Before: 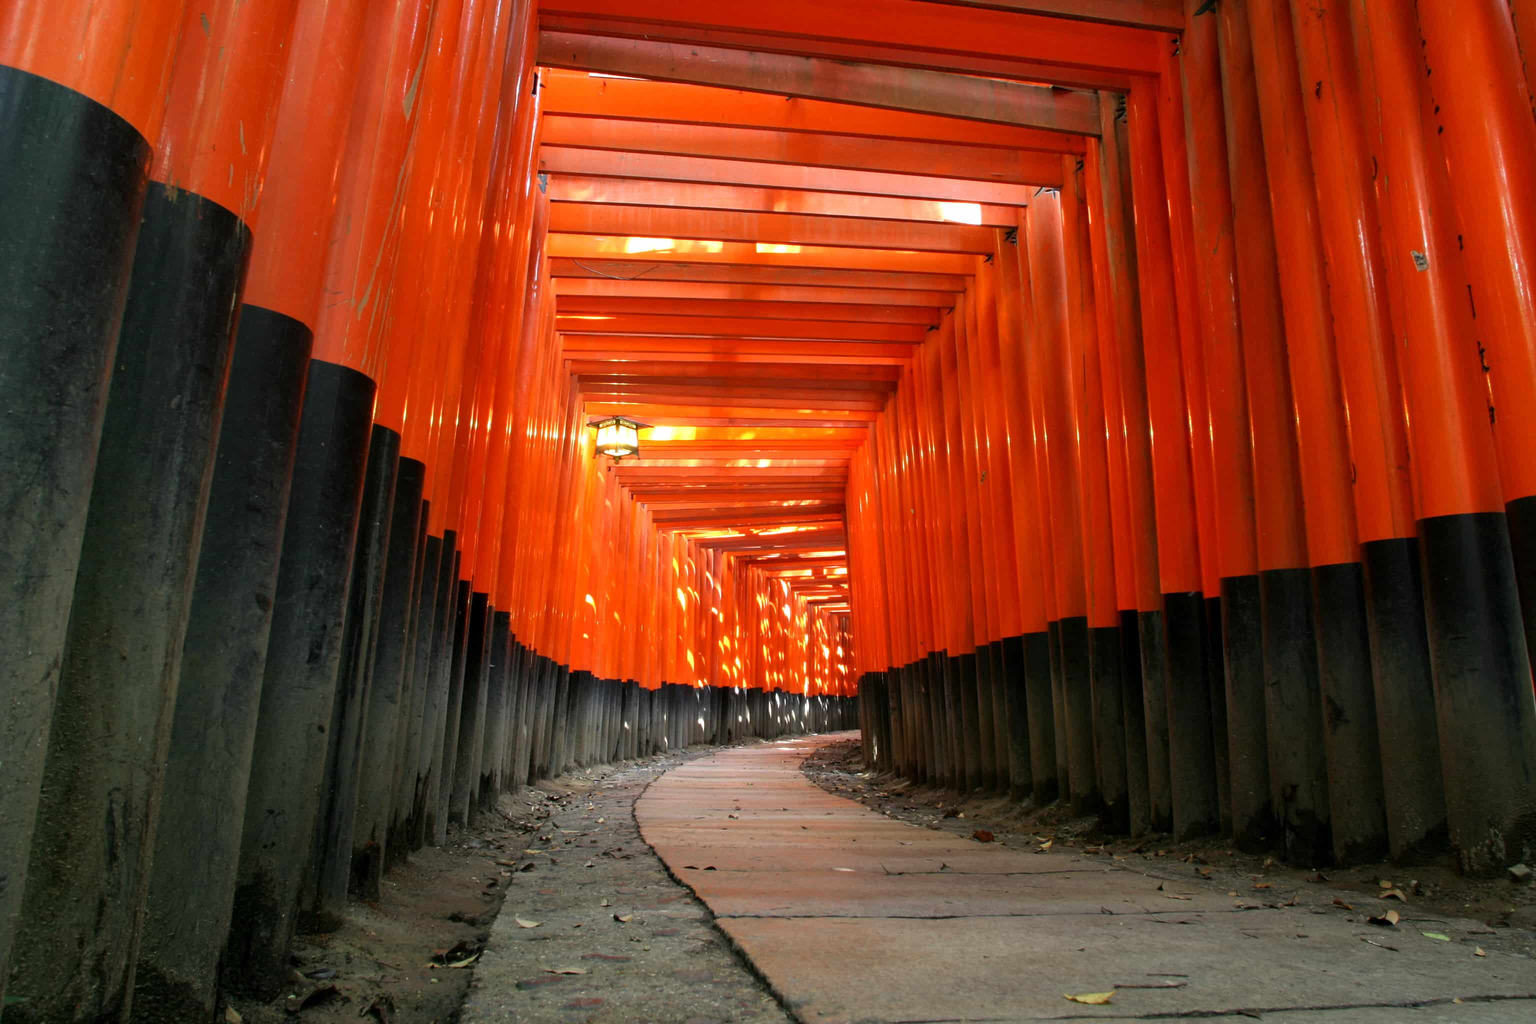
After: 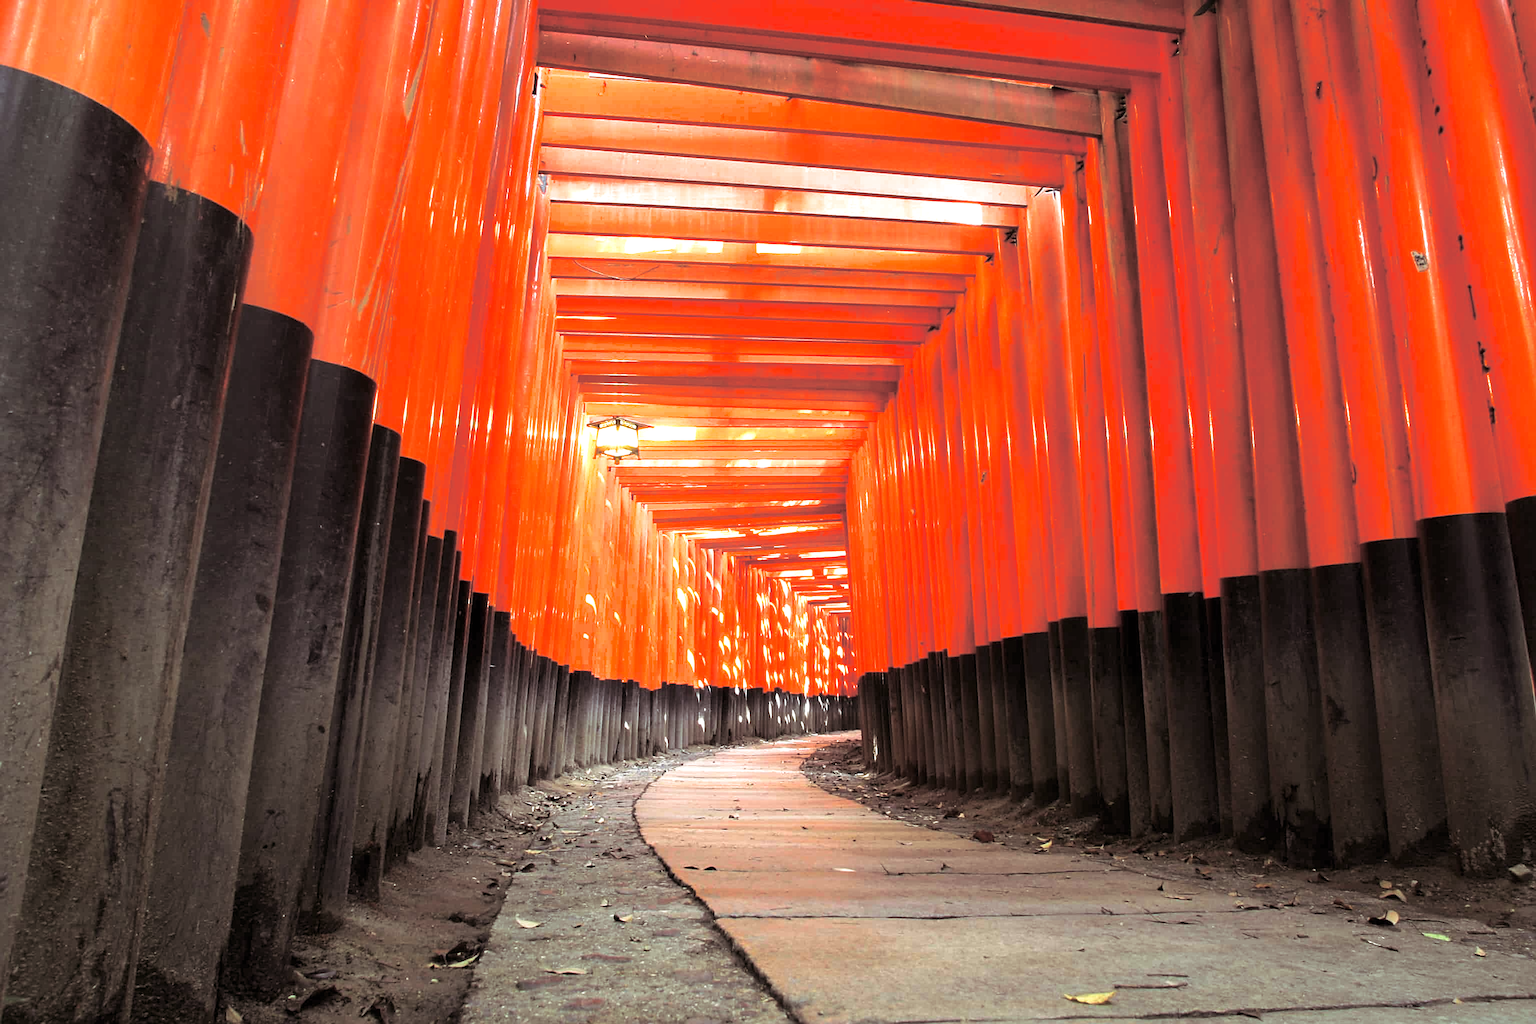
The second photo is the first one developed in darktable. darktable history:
split-toning: shadows › saturation 0.24, highlights › hue 54°, highlights › saturation 0.24
exposure: black level correction 0, exposure 1 EV, compensate exposure bias true, compensate highlight preservation false
sharpen: on, module defaults
